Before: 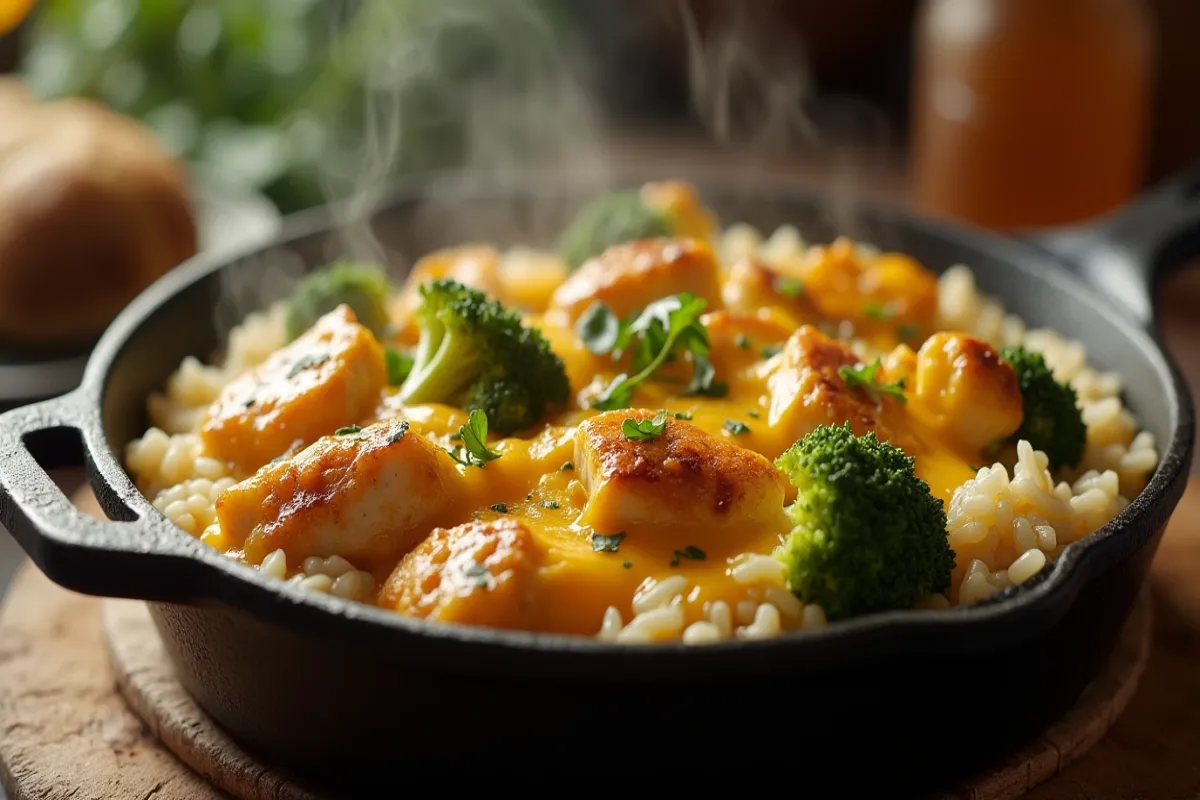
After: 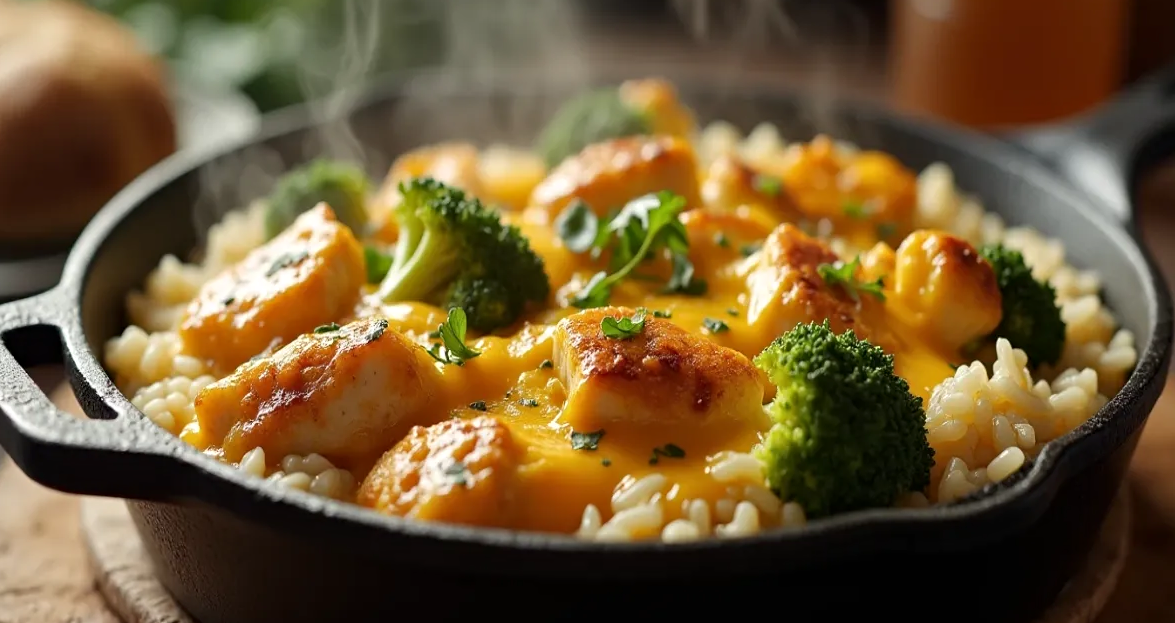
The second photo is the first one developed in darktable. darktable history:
crop and rotate: left 1.814%, top 12.818%, right 0.25%, bottom 9.225%
contrast equalizer: y [[0.5, 0.504, 0.515, 0.527, 0.535, 0.534], [0.5 ×6], [0.491, 0.387, 0.179, 0.068, 0.068, 0.068], [0 ×5, 0.023], [0 ×6]]
